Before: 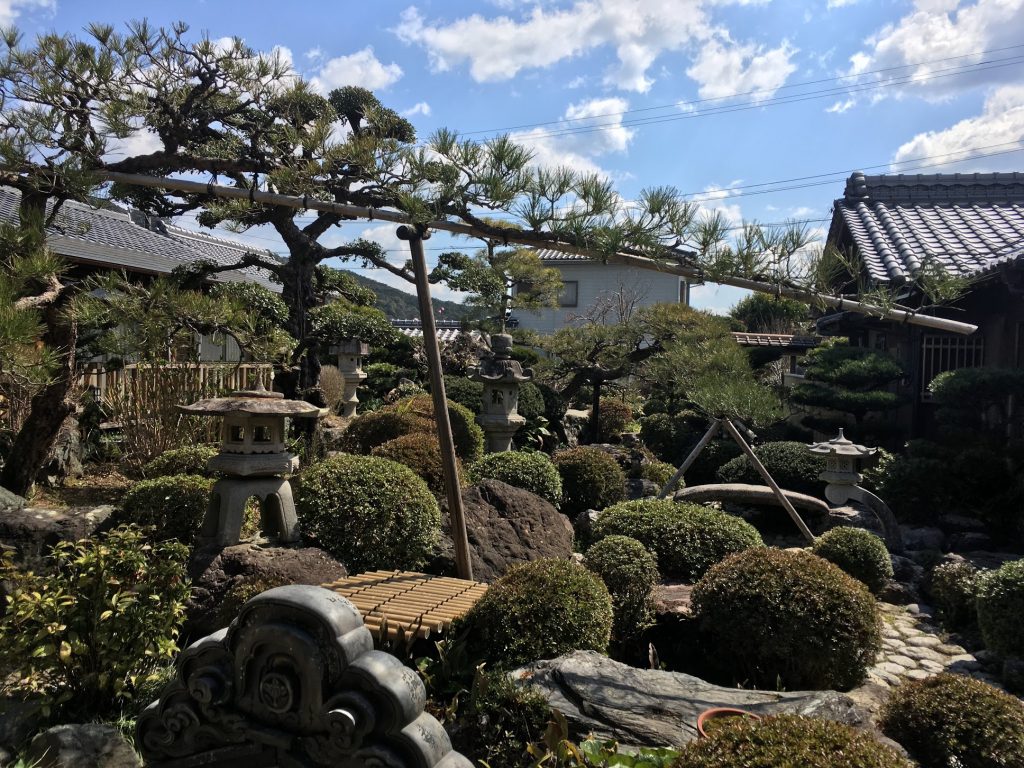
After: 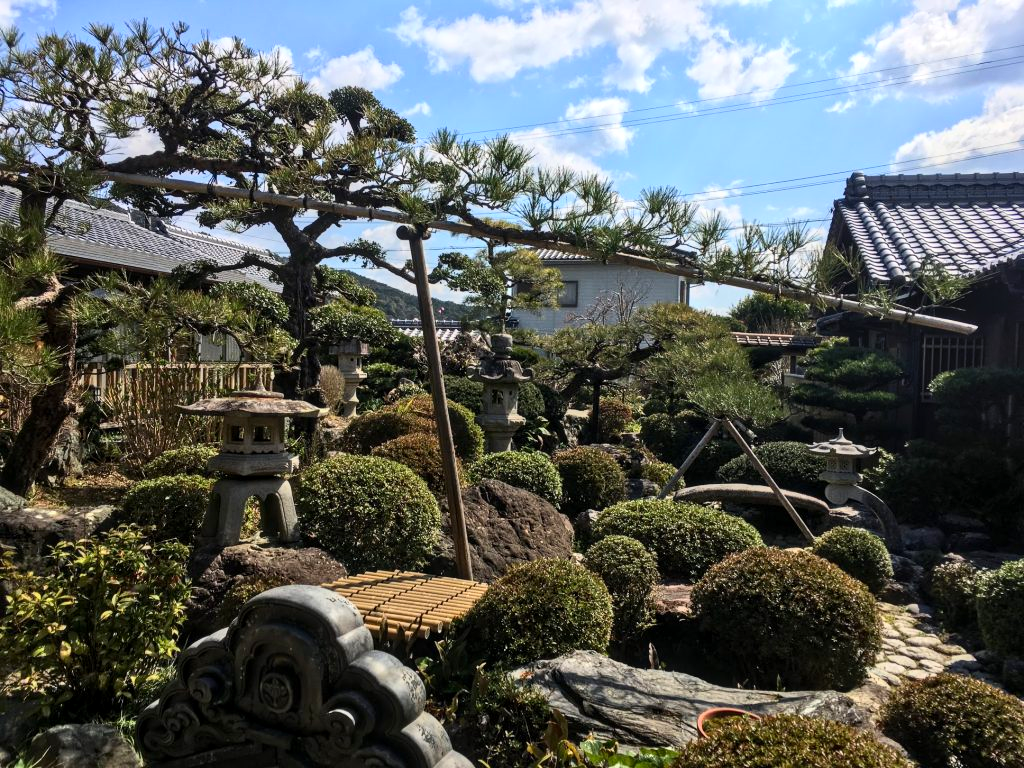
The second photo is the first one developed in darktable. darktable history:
local contrast: on, module defaults
contrast brightness saturation: contrast 0.227, brightness 0.106, saturation 0.287
